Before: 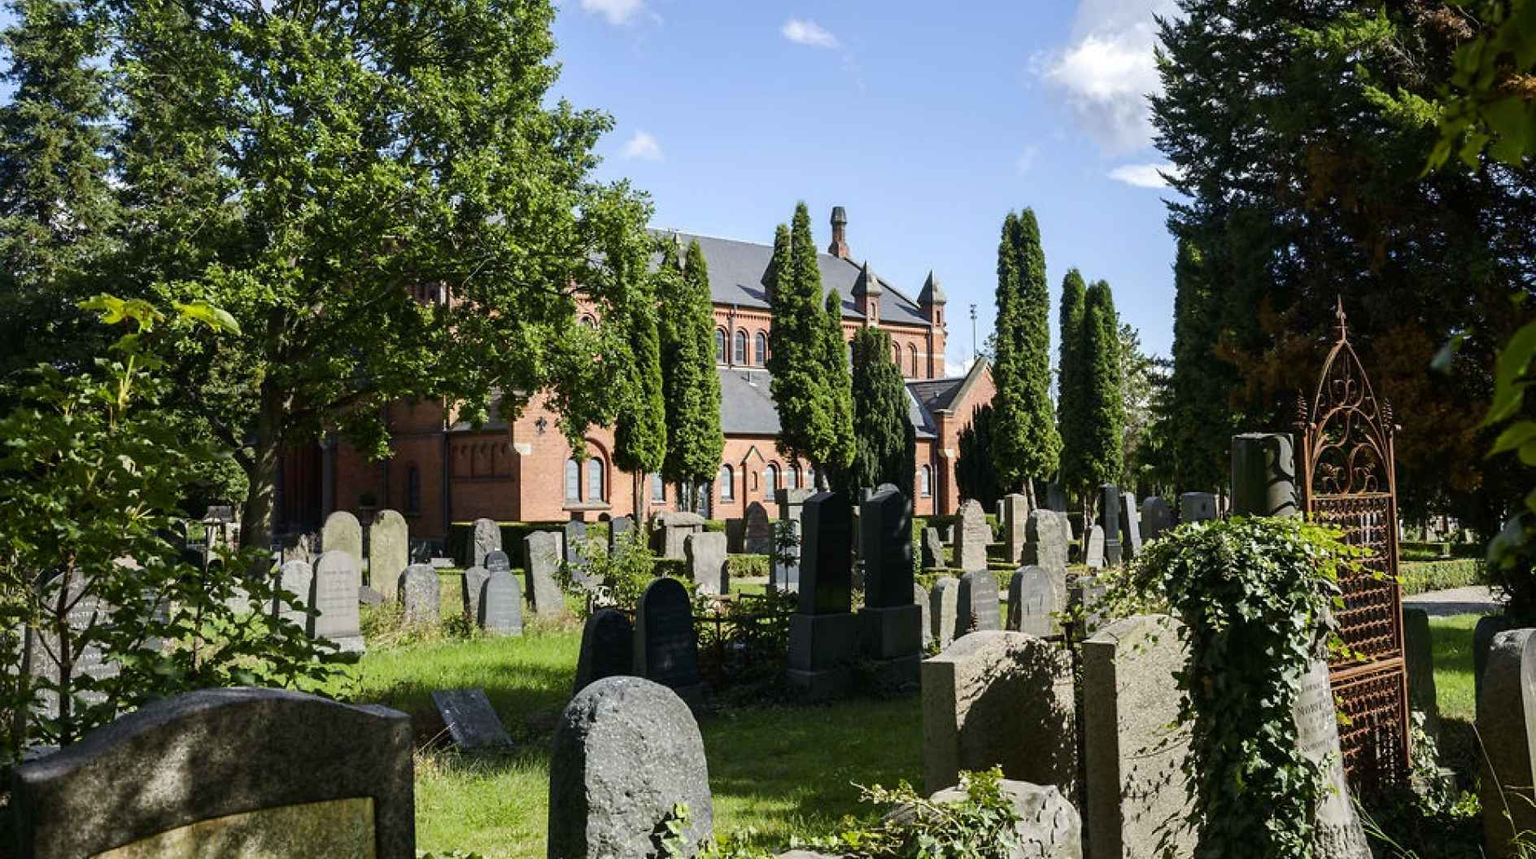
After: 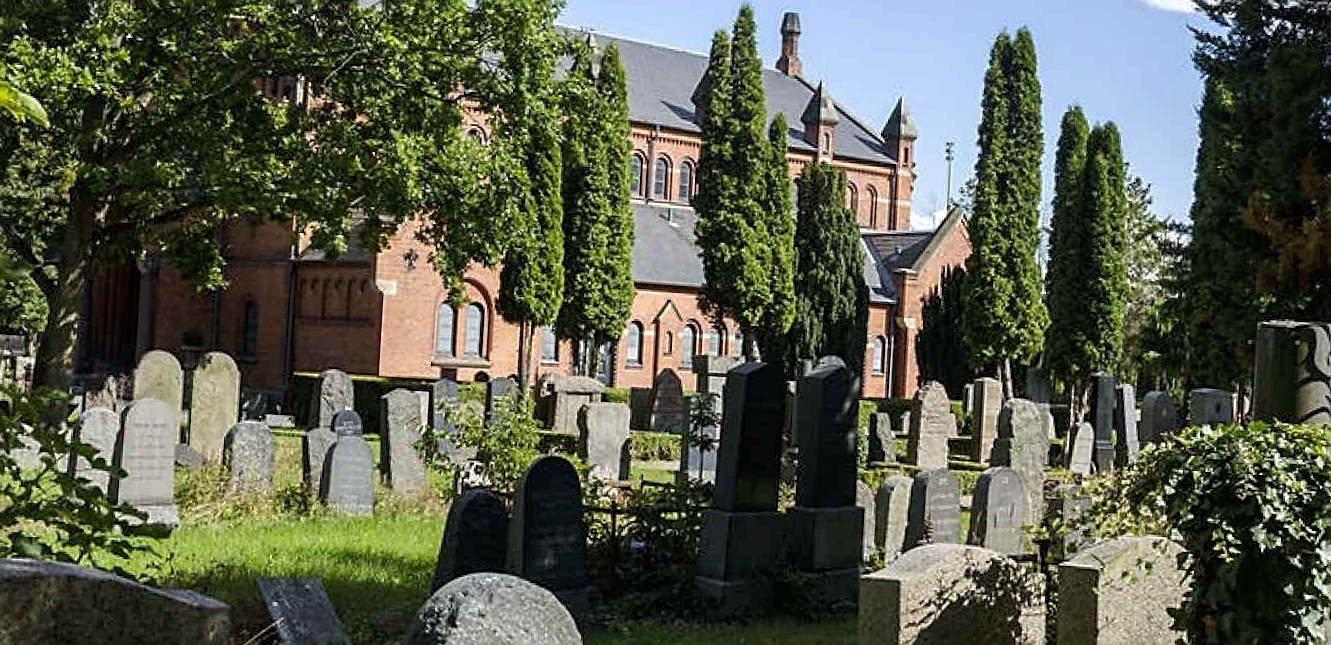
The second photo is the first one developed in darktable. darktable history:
local contrast: highlights 100%, shadows 100%, detail 120%, midtone range 0.2
shadows and highlights: shadows 25, highlights -25
crop and rotate: angle -3.37°, left 9.79%, top 20.73%, right 12.42%, bottom 11.82%
sharpen: on, module defaults
